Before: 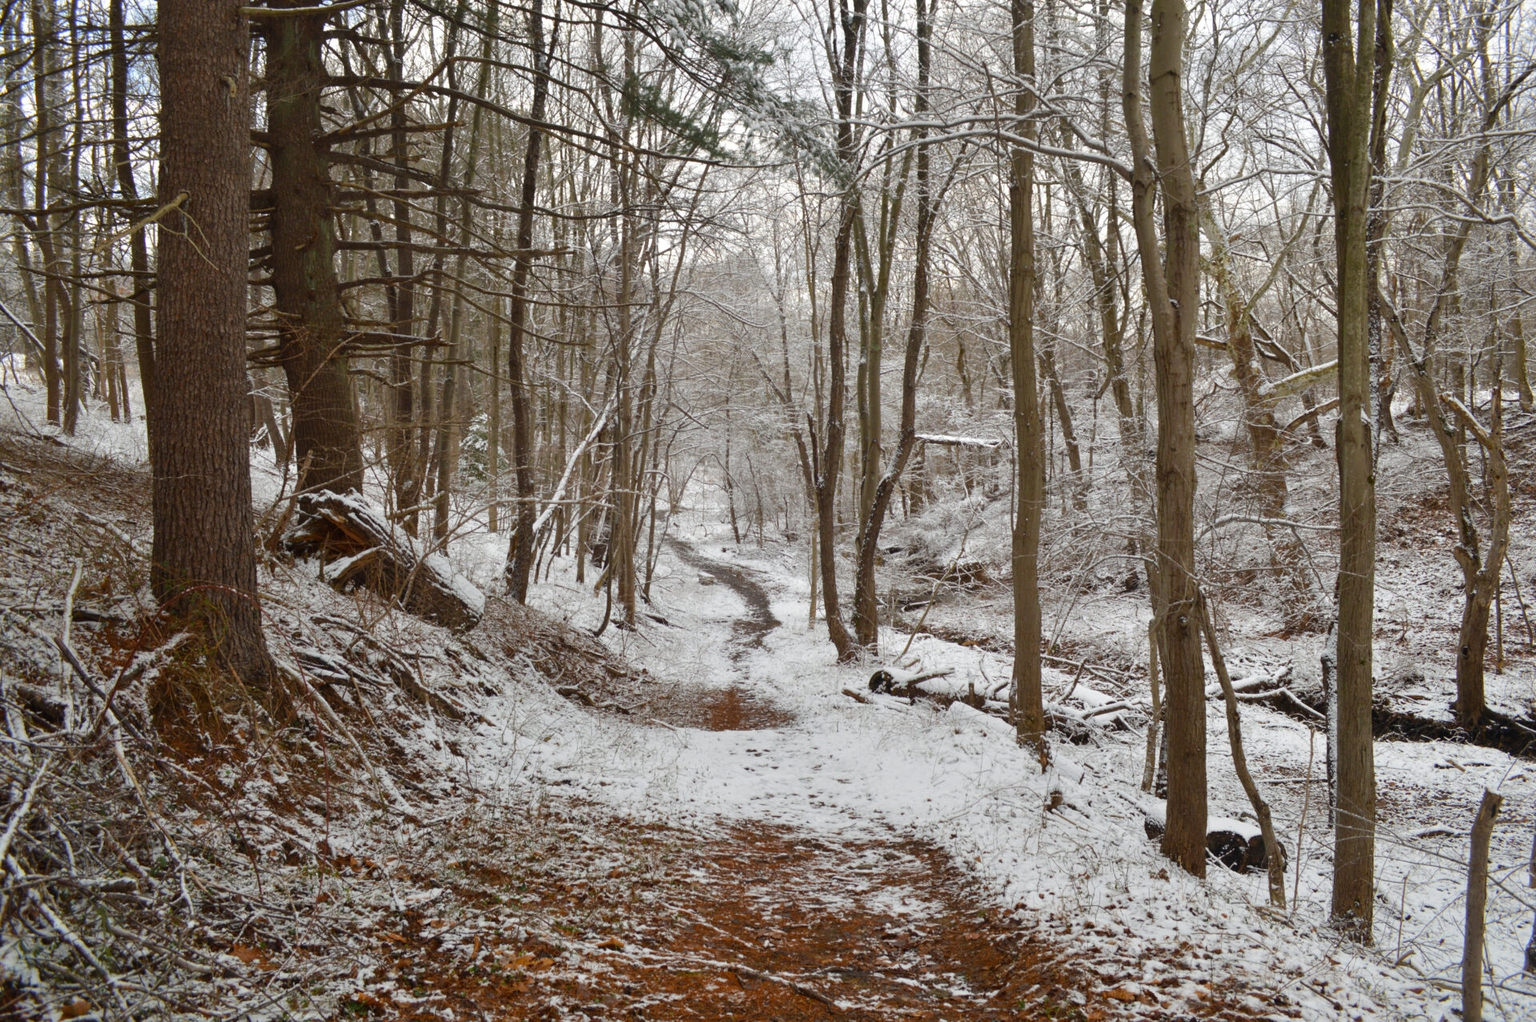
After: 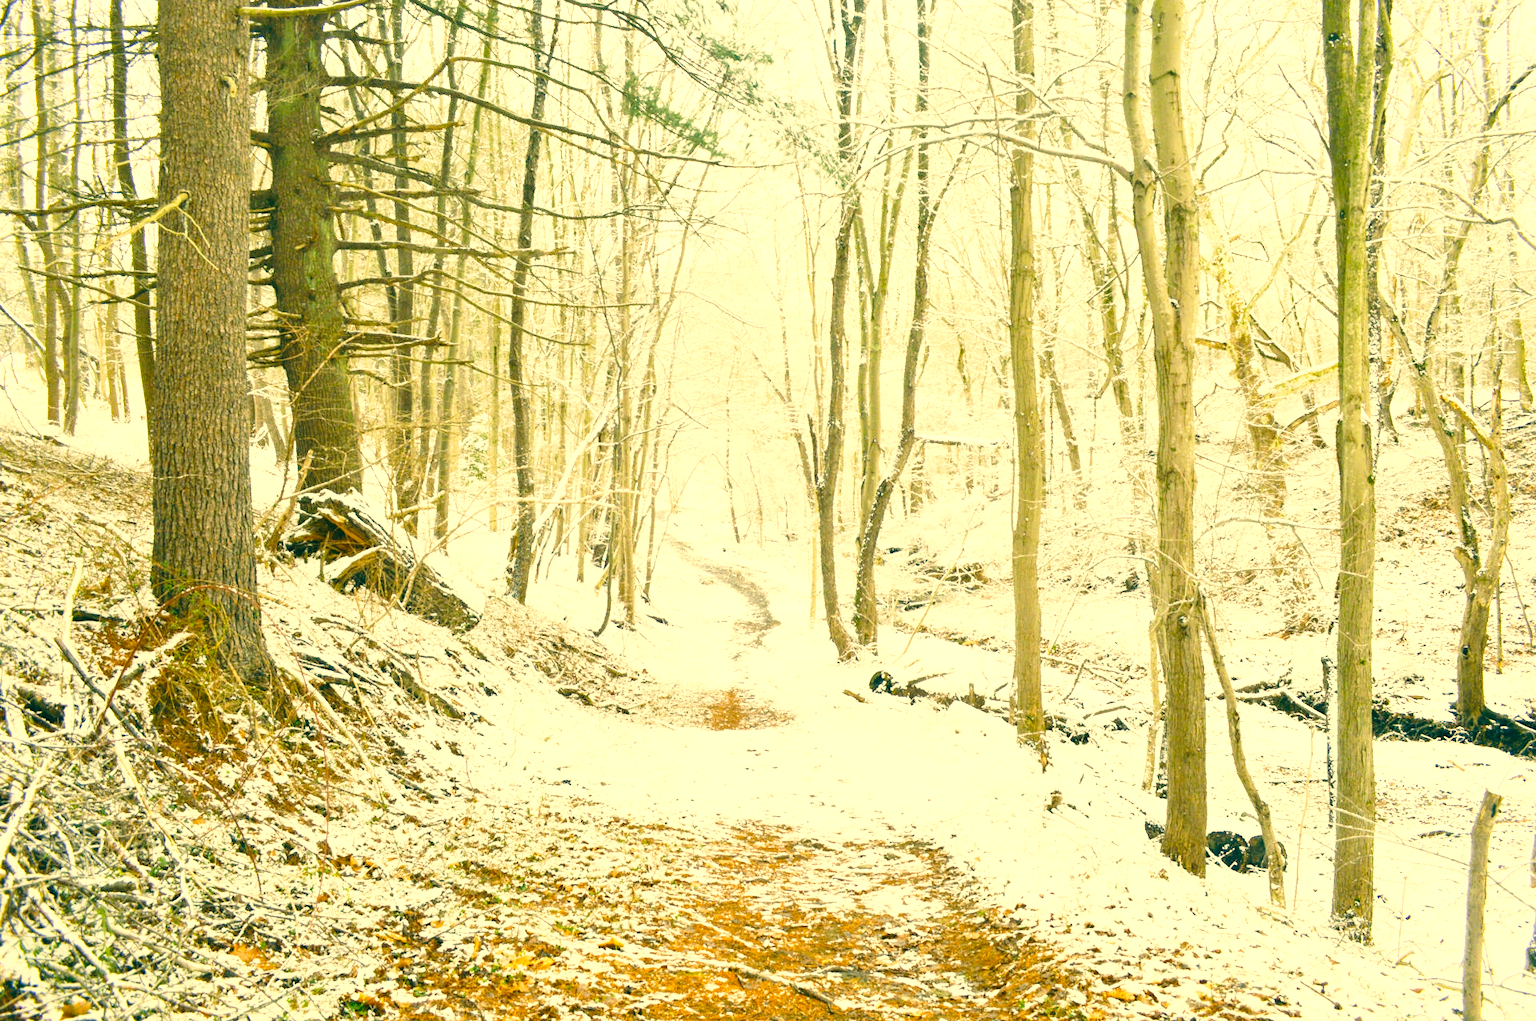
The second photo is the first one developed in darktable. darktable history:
exposure: black level correction 0, exposure 1.895 EV, compensate highlight preservation false
color correction: highlights a* 2.26, highlights b* 34.62, shadows a* -36.87, shadows b* -6.05
base curve: curves: ch0 [(0, 0) (0.028, 0.03) (0.121, 0.232) (0.46, 0.748) (0.859, 0.968) (1, 1)], preserve colors none
